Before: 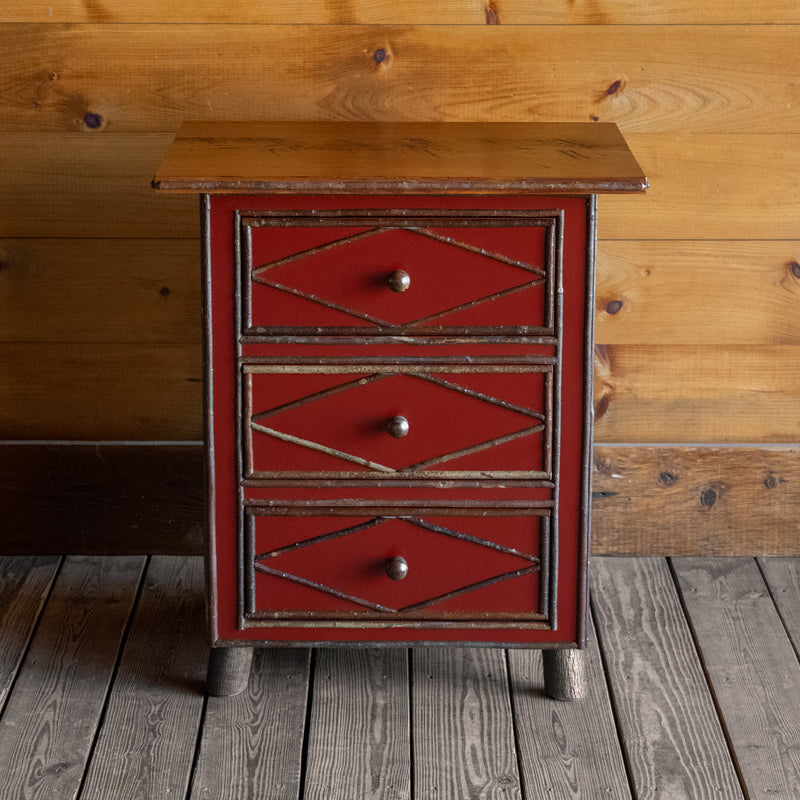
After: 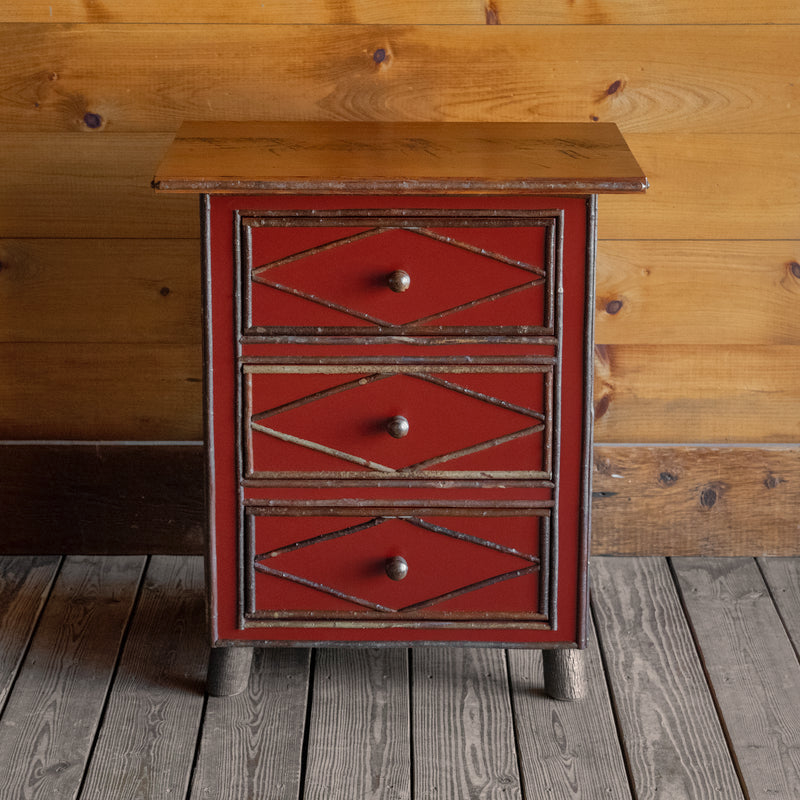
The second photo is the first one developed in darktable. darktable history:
shadows and highlights: shadows 40, highlights -60
